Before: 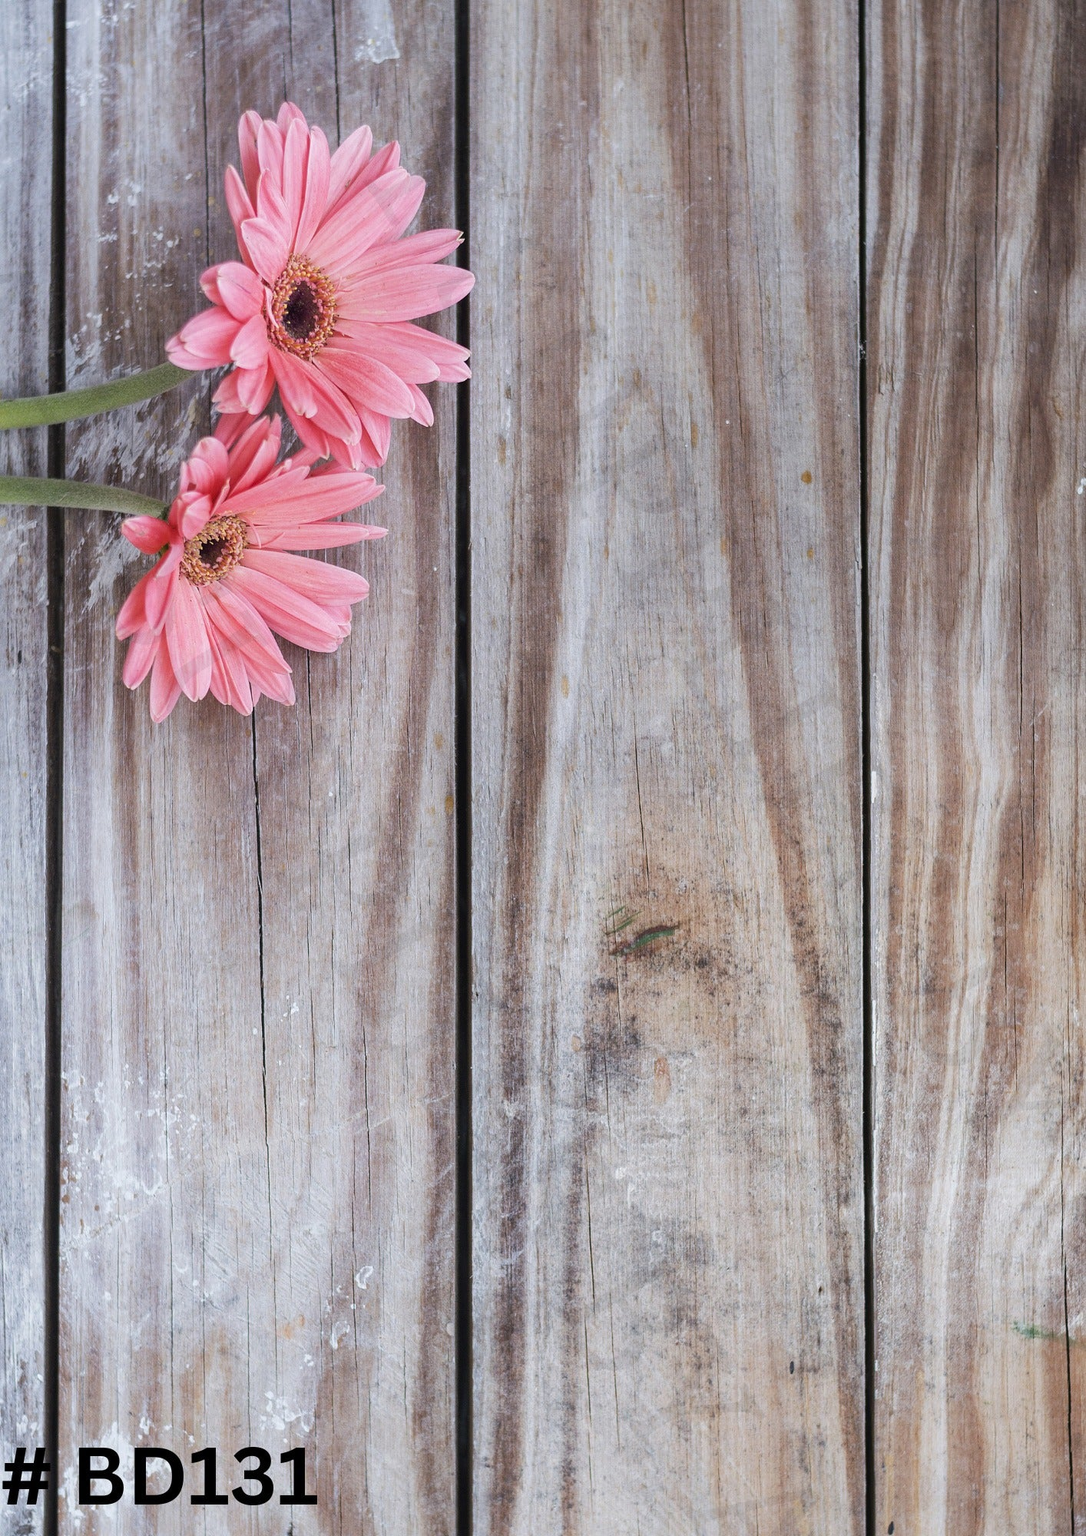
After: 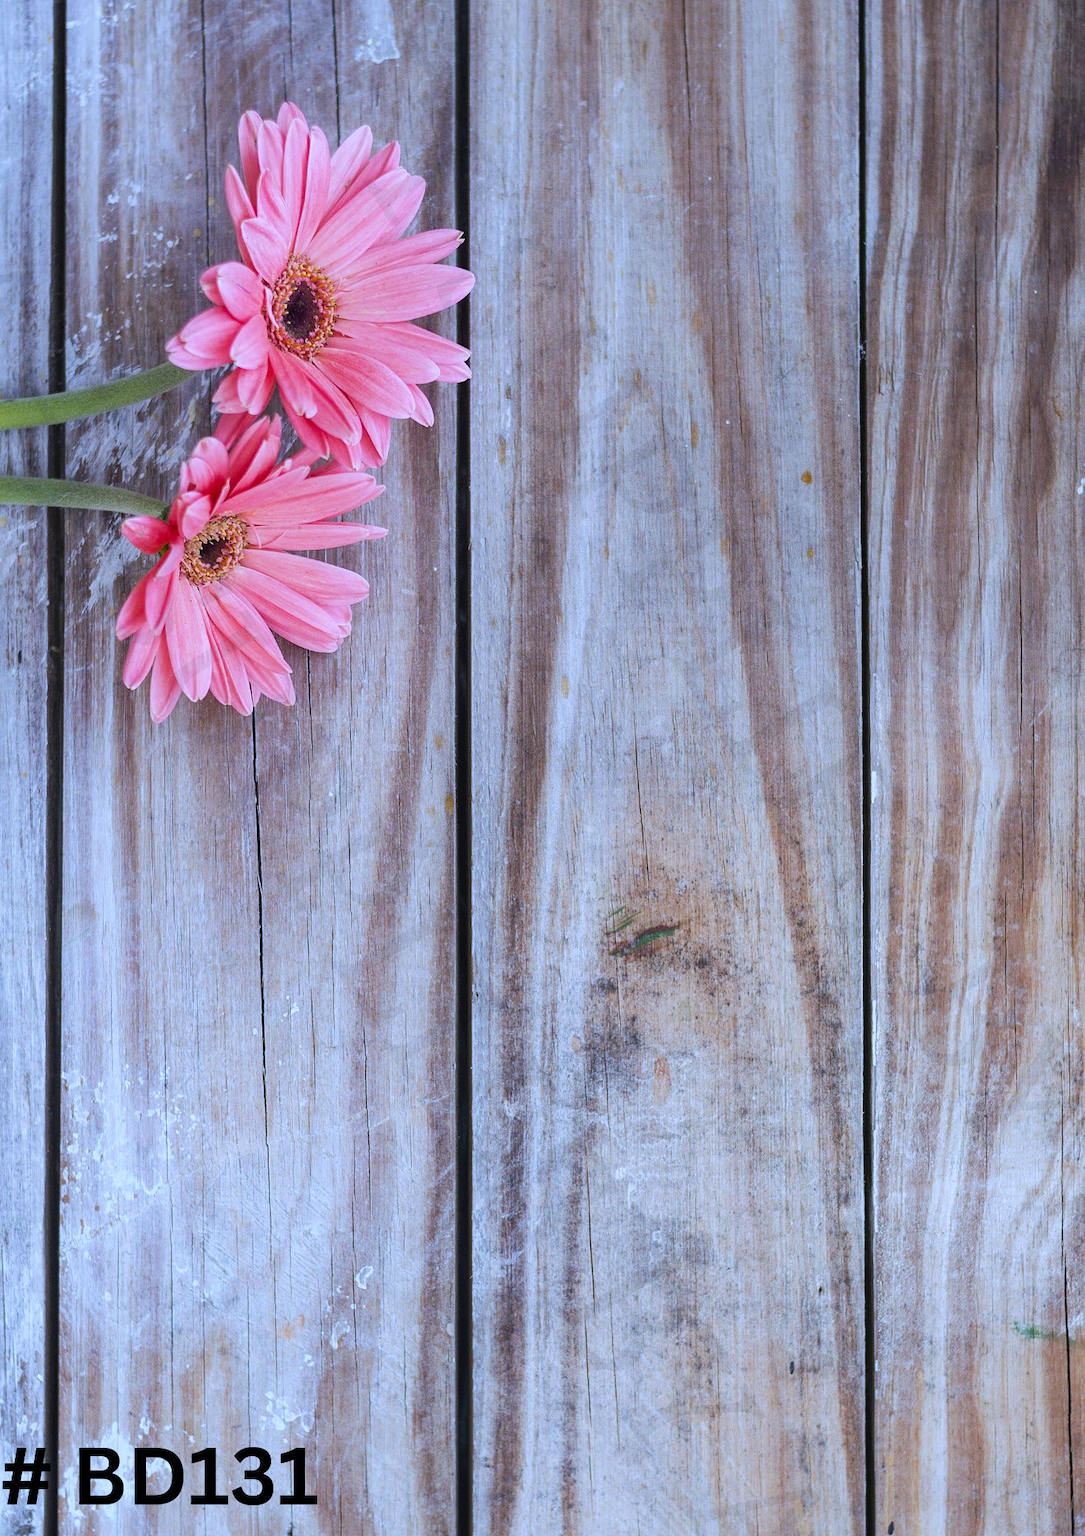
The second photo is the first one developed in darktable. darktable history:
color balance rgb: perceptual saturation grading › global saturation 25%, global vibrance 20%
white balance: red 0.931, blue 1.11
